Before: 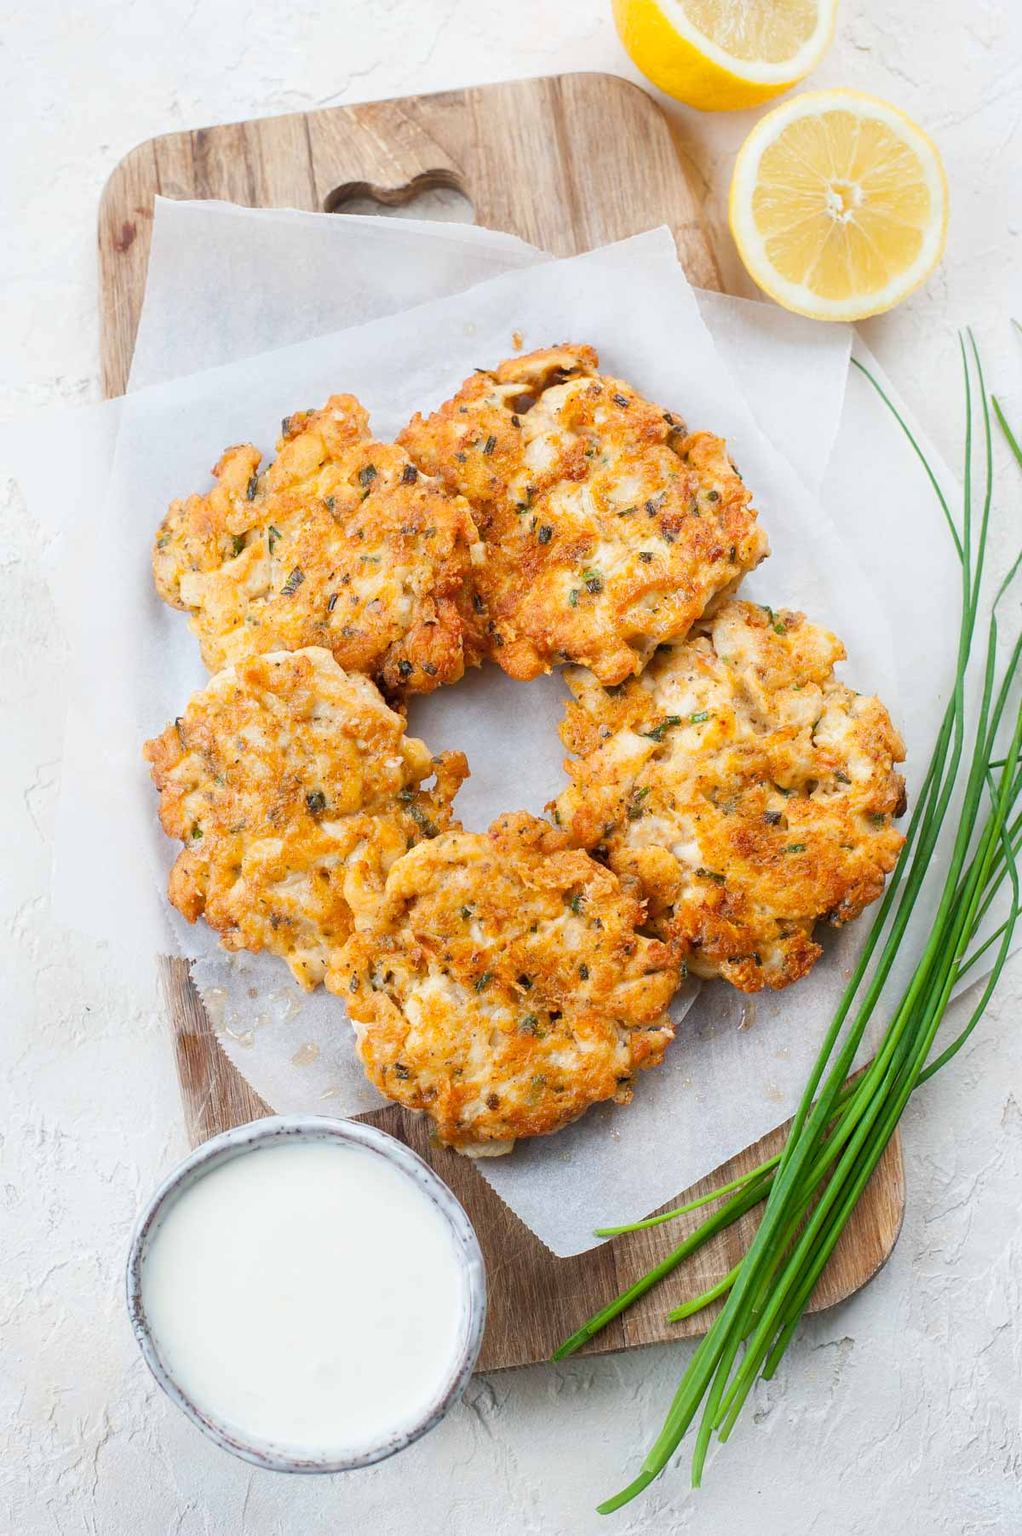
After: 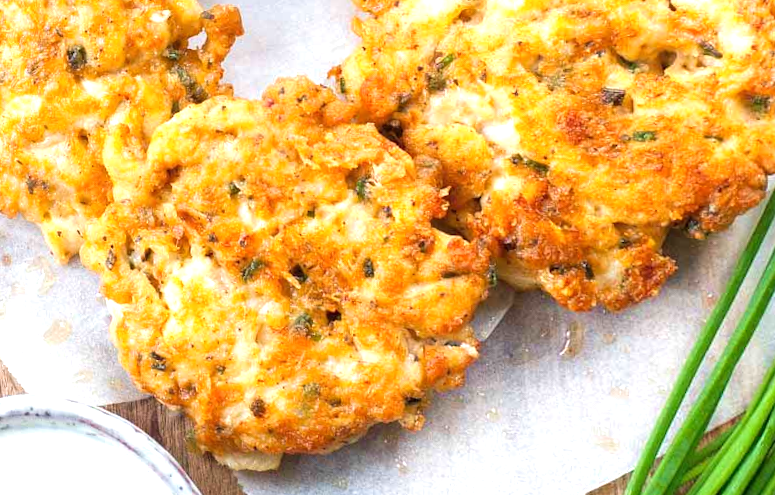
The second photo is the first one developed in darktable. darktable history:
crop: left 18.091%, top 51.13%, right 17.525%, bottom 16.85%
velvia: on, module defaults
exposure: black level correction 0, exposure 0.7 EV, compensate exposure bias true, compensate highlight preservation false
rotate and perspective: rotation 1.69°, lens shift (vertical) -0.023, lens shift (horizontal) -0.291, crop left 0.025, crop right 0.988, crop top 0.092, crop bottom 0.842
